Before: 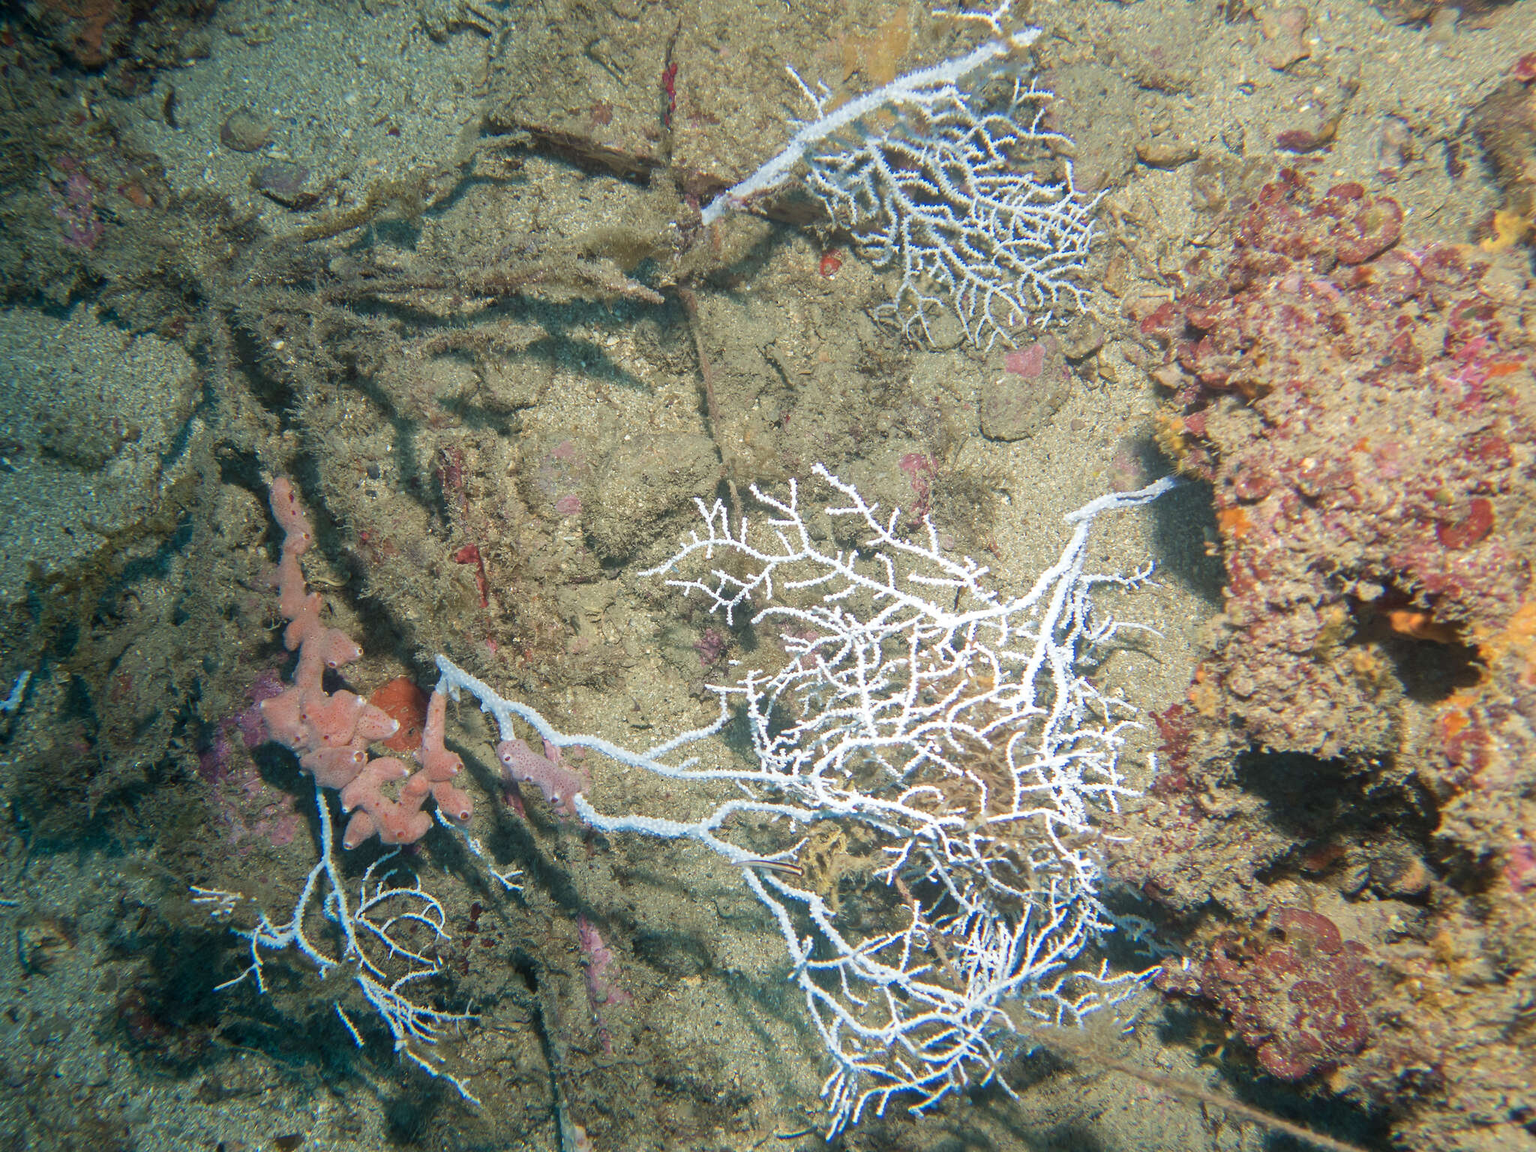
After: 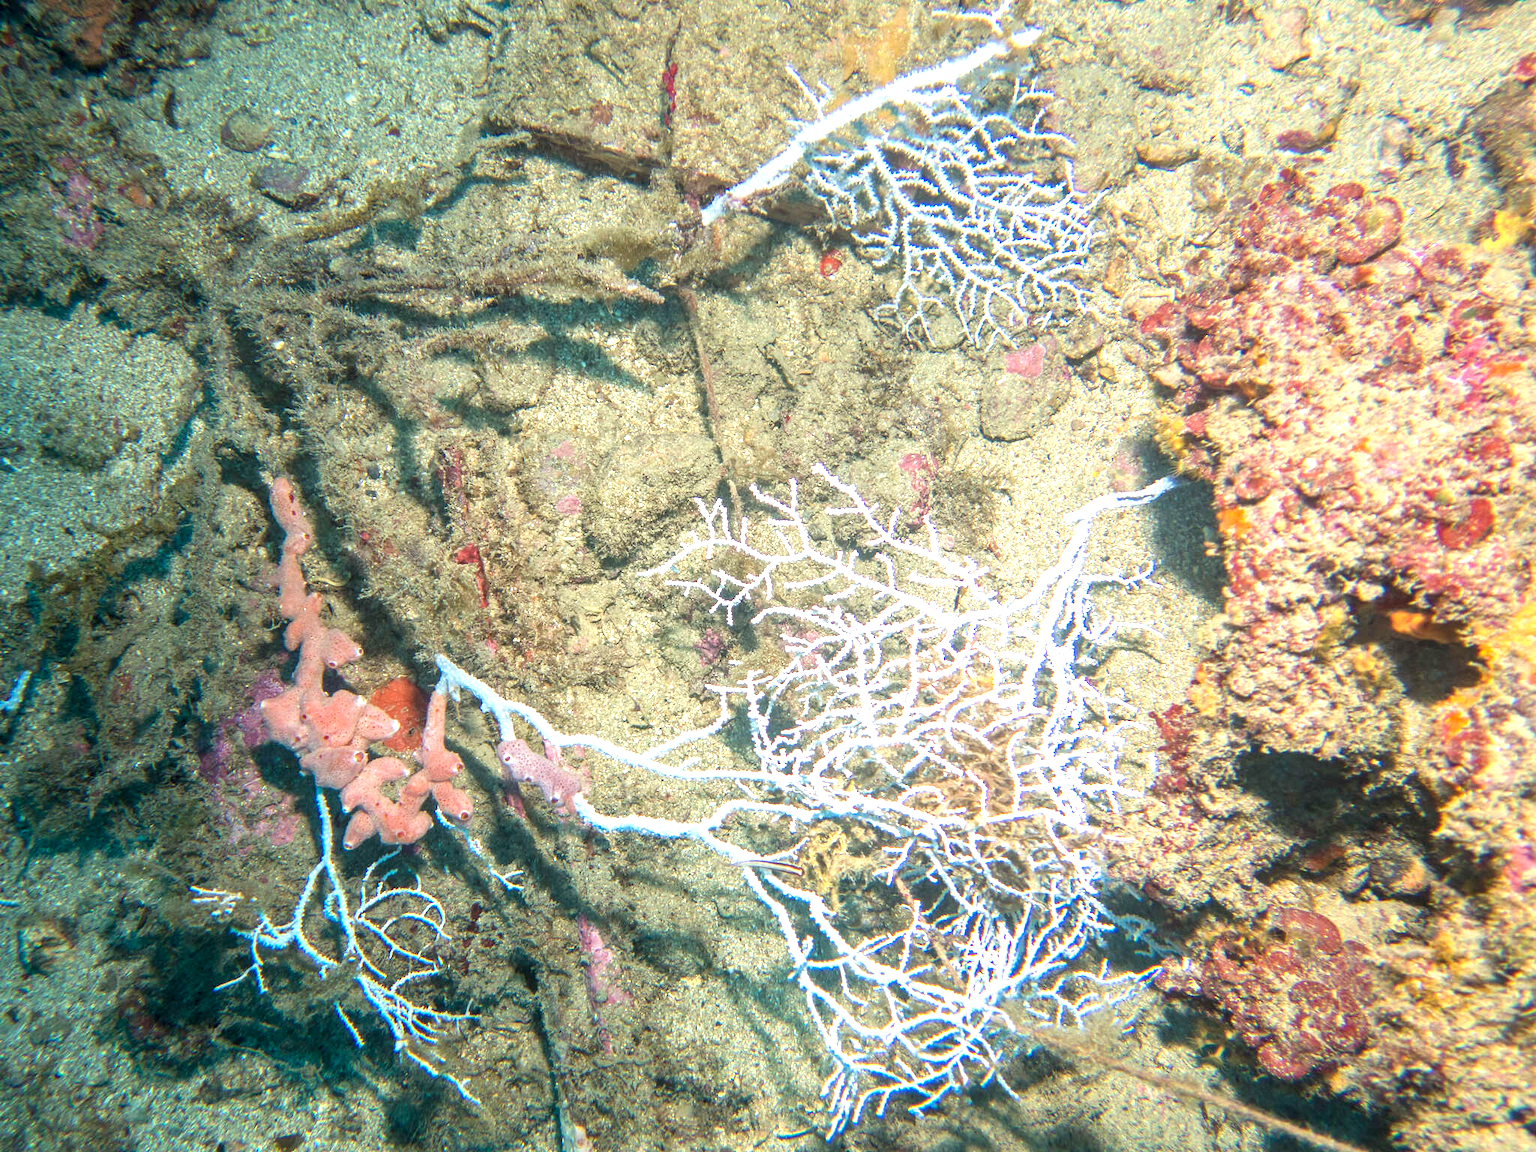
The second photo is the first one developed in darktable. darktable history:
exposure: black level correction 0, exposure 0.9 EV, compensate highlight preservation false
base curve: preserve colors none
local contrast: on, module defaults
